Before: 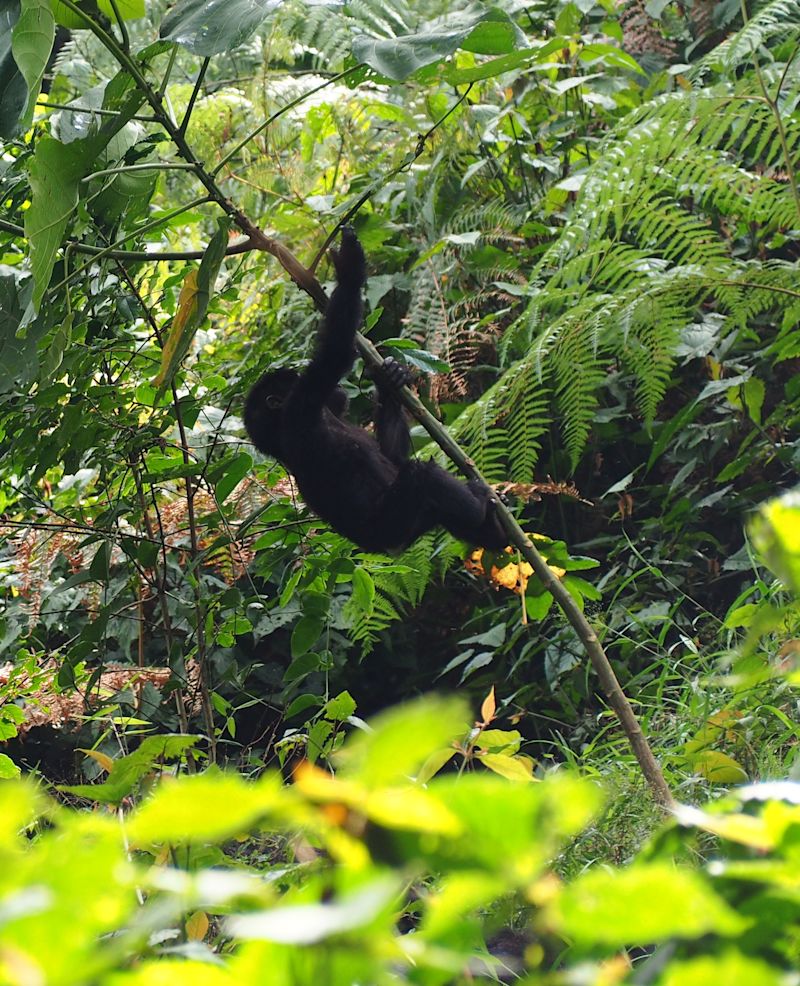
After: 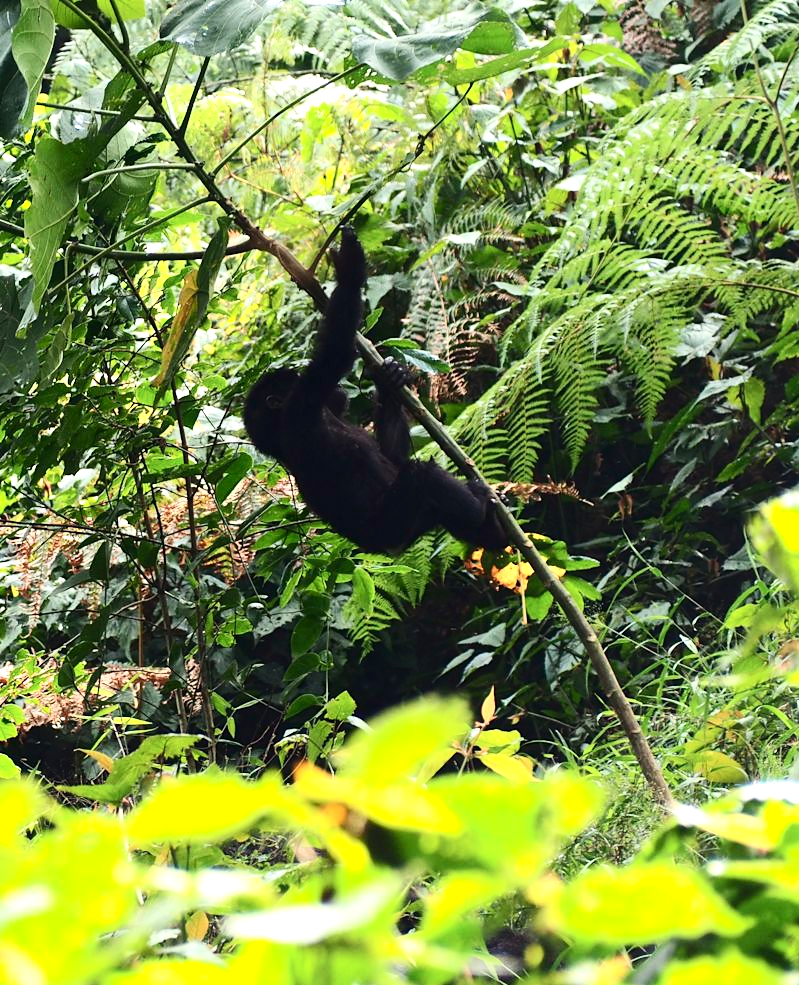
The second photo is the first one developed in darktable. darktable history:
exposure: black level correction 0.001, exposure 0.5 EV, compensate exposure bias true, compensate highlight preservation false
contrast brightness saturation: contrast 0.28
